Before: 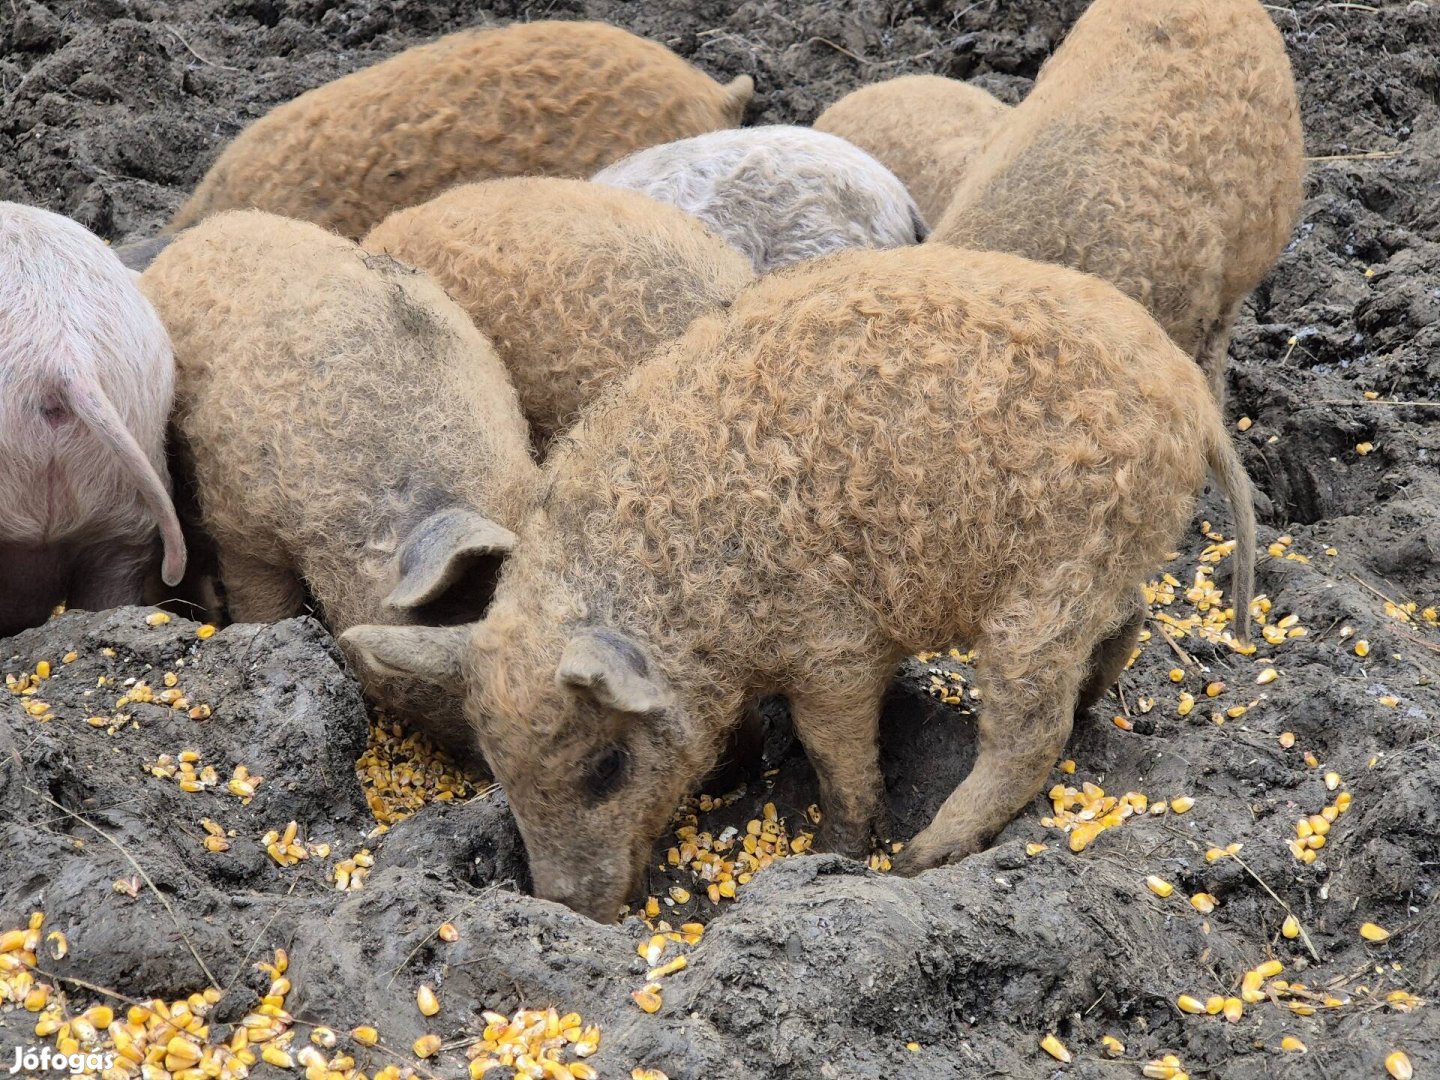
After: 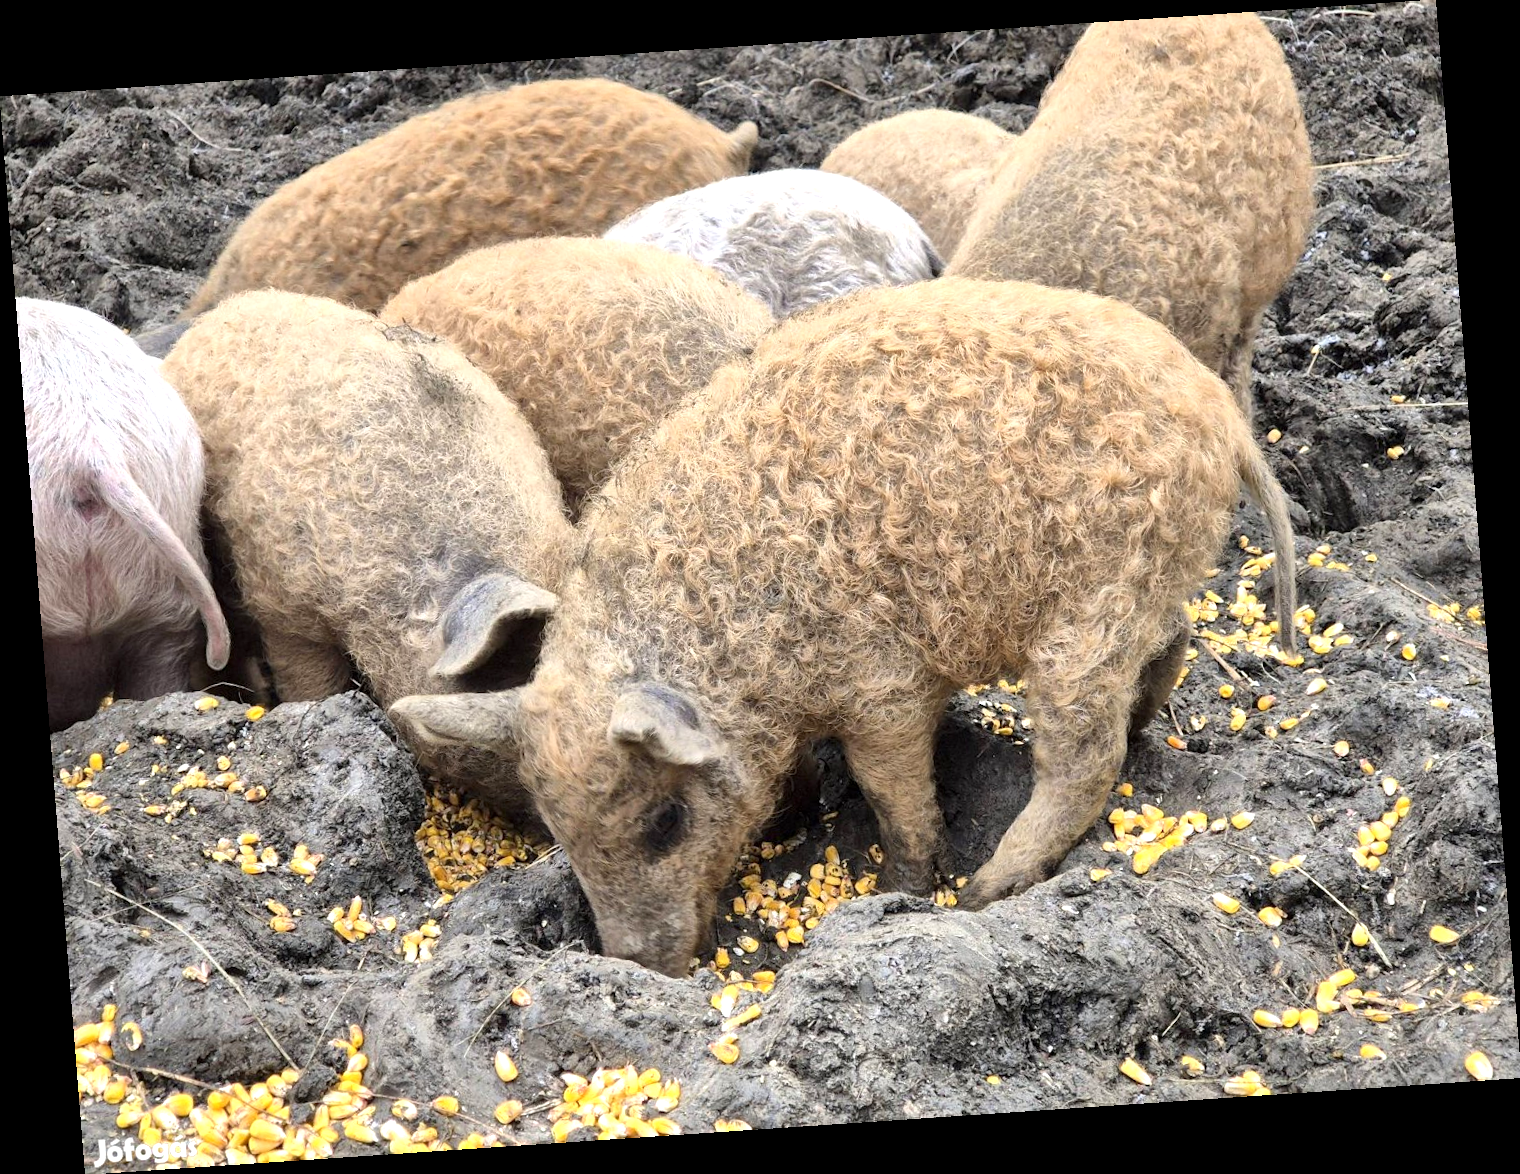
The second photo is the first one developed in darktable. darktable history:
exposure: exposure 0.6 EV, compensate highlight preservation false
local contrast: mode bilateral grid, contrast 20, coarseness 50, detail 120%, midtone range 0.2
rotate and perspective: rotation -4.2°, shear 0.006, automatic cropping off
